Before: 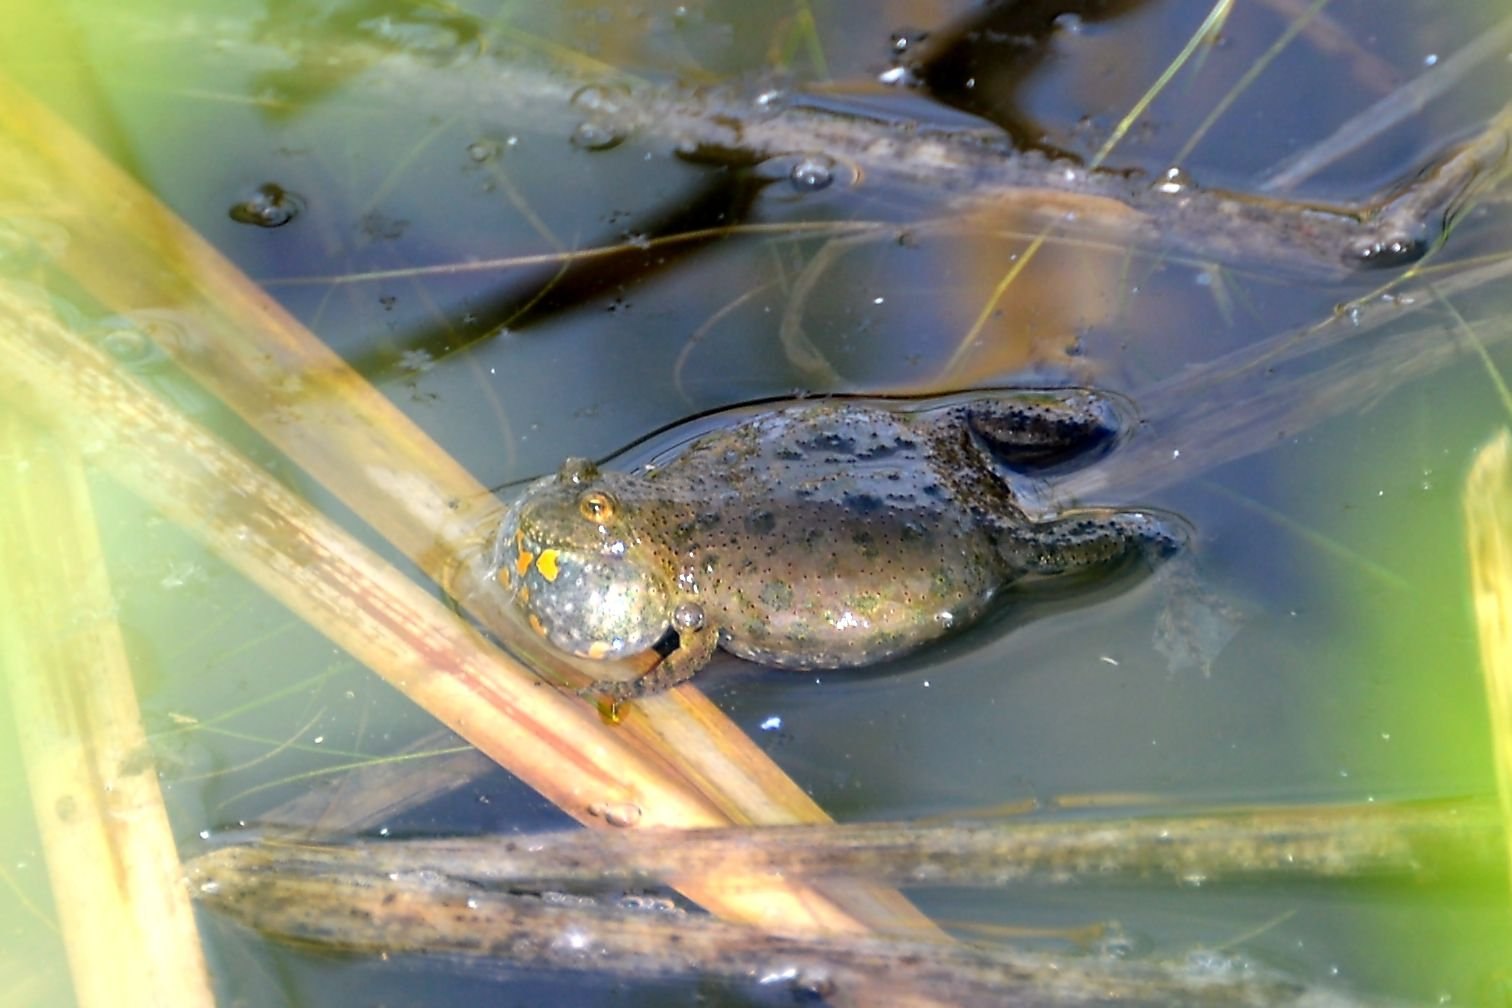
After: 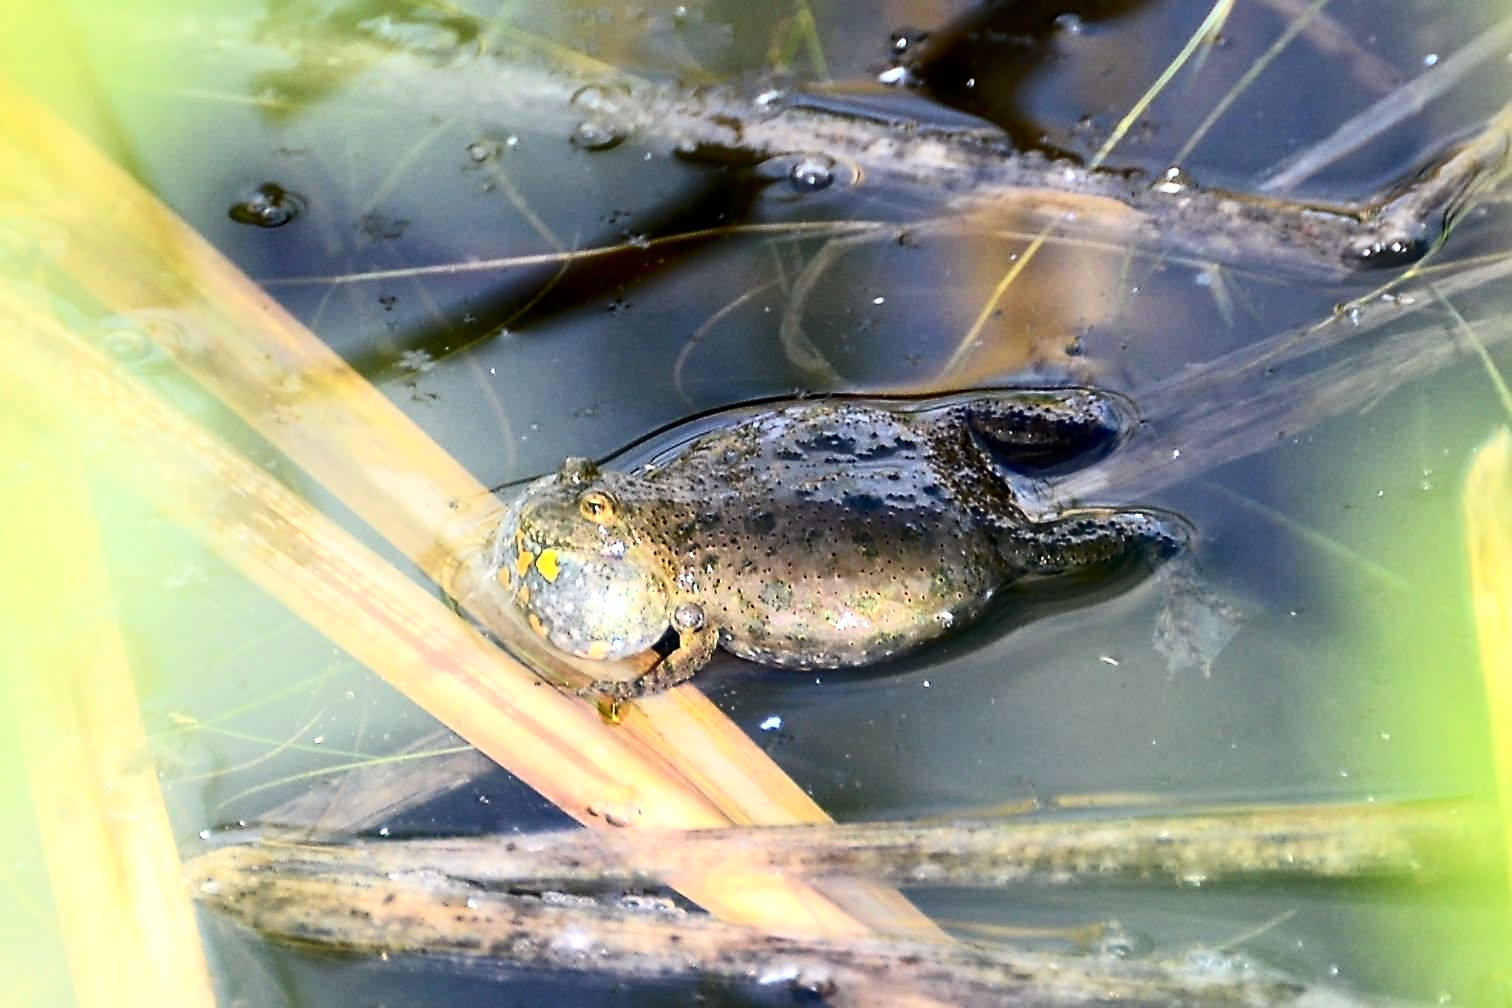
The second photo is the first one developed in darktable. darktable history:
sharpen: on, module defaults
contrast brightness saturation: contrast 0.39, brightness 0.1
